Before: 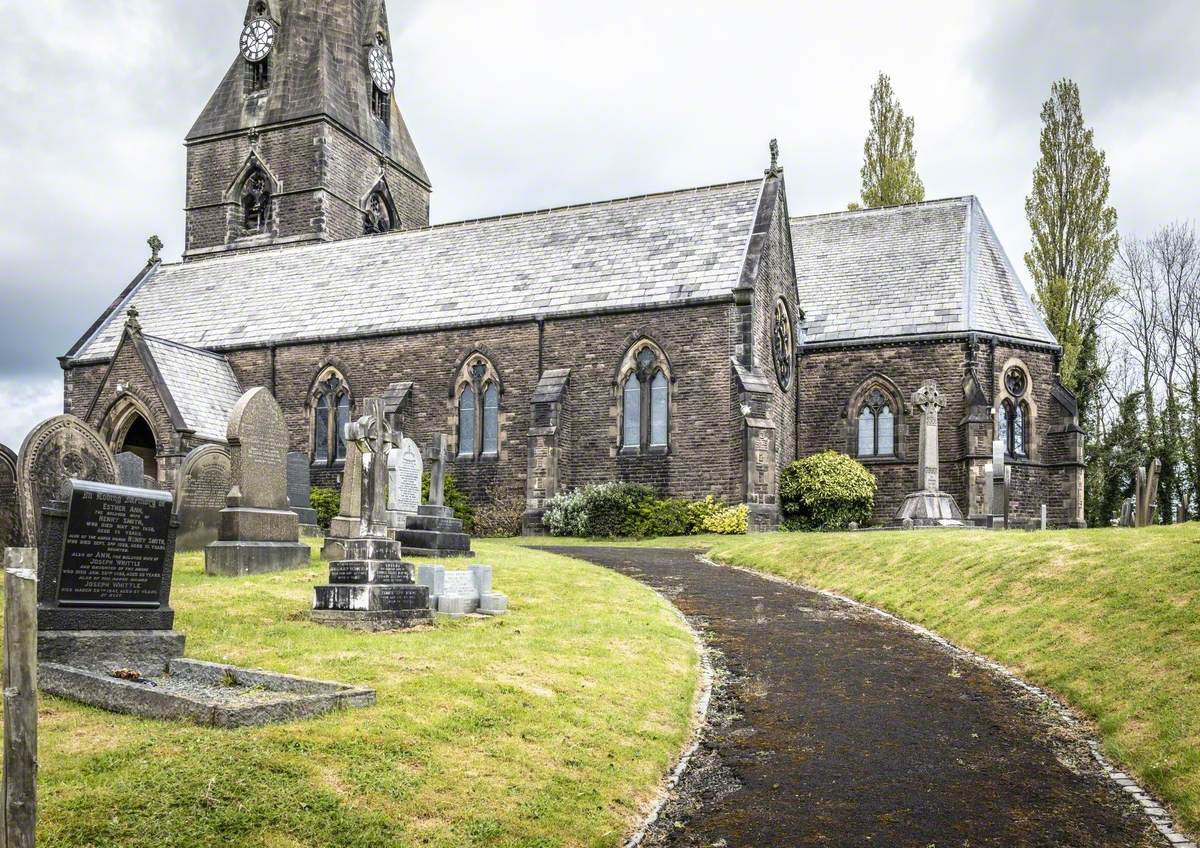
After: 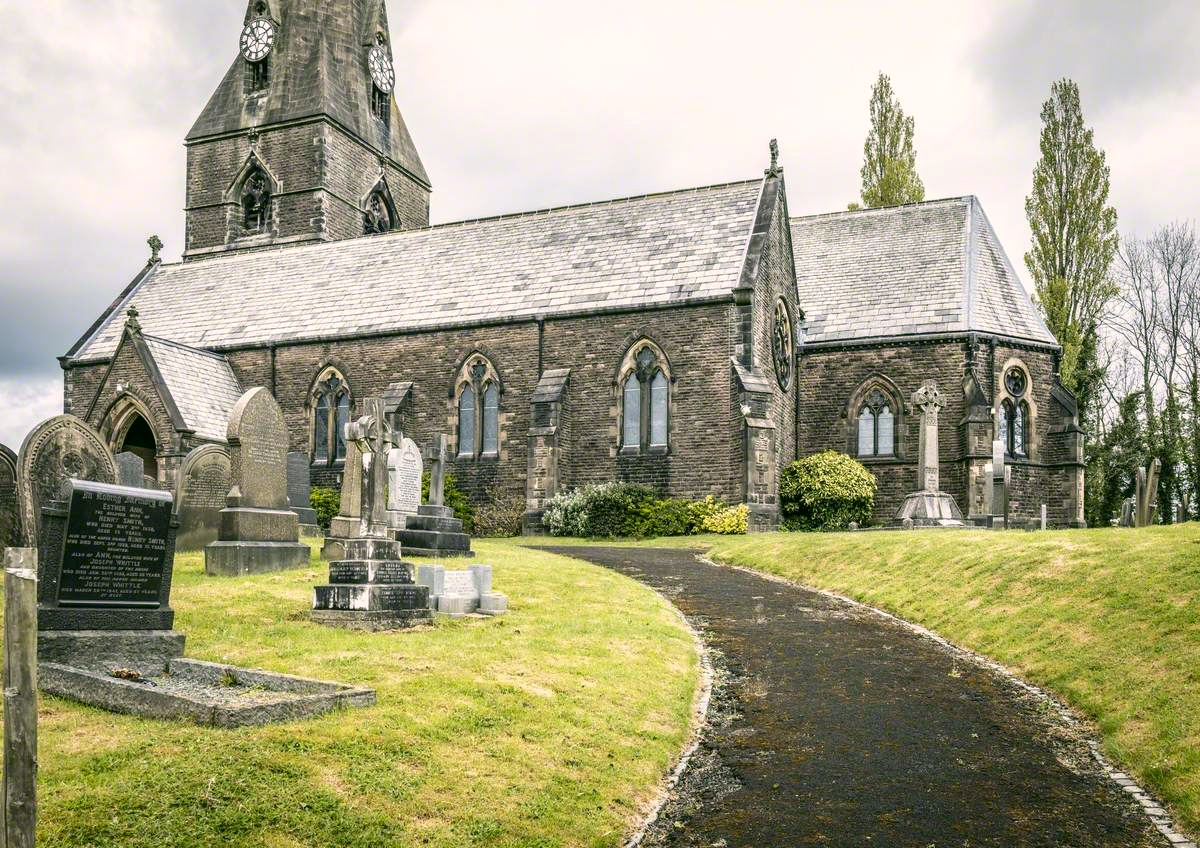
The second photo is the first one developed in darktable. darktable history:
color correction: highlights a* 4.21, highlights b* 4.96, shadows a* -8.31, shadows b* 4.69
